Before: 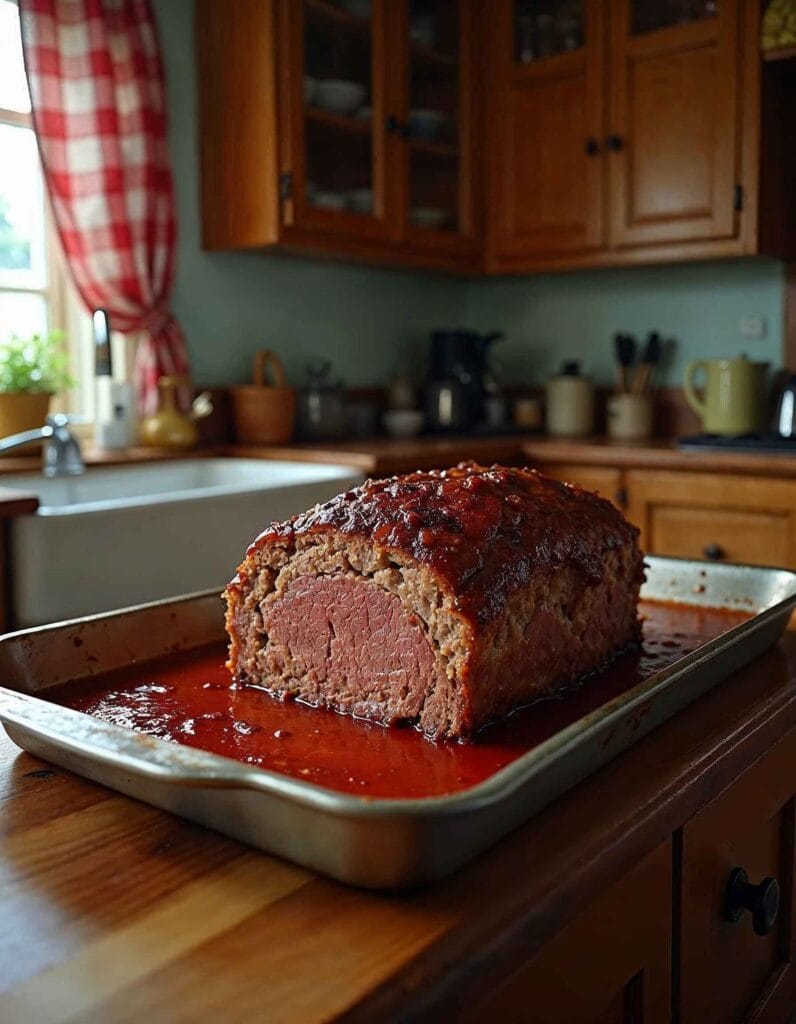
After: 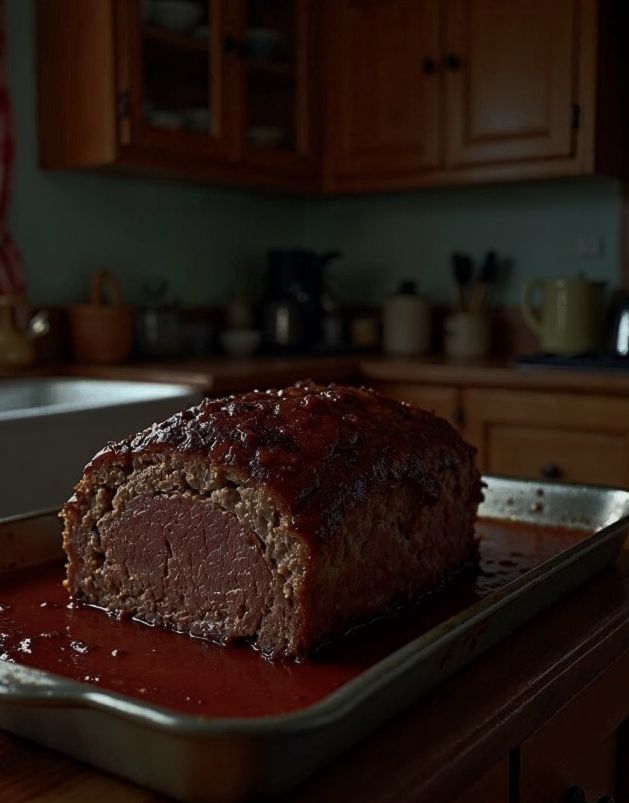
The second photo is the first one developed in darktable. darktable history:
exposure: black level correction 0.001, compensate exposure bias true, compensate highlight preservation false
tone equalizer: -8 EV 0.267 EV, -7 EV 0.446 EV, -6 EV 0.394 EV, -5 EV 0.22 EV, -3 EV -0.252 EV, -2 EV -0.4 EV, -1 EV -0.398 EV, +0 EV -0.221 EV
crop and rotate: left 20.585%, top 7.941%, right 0.366%, bottom 13.574%
color balance rgb: perceptual saturation grading › global saturation 3.829%, perceptual brilliance grading › highlights 2.109%, perceptual brilliance grading › mid-tones -49.75%, perceptual brilliance grading › shadows -49.613%
